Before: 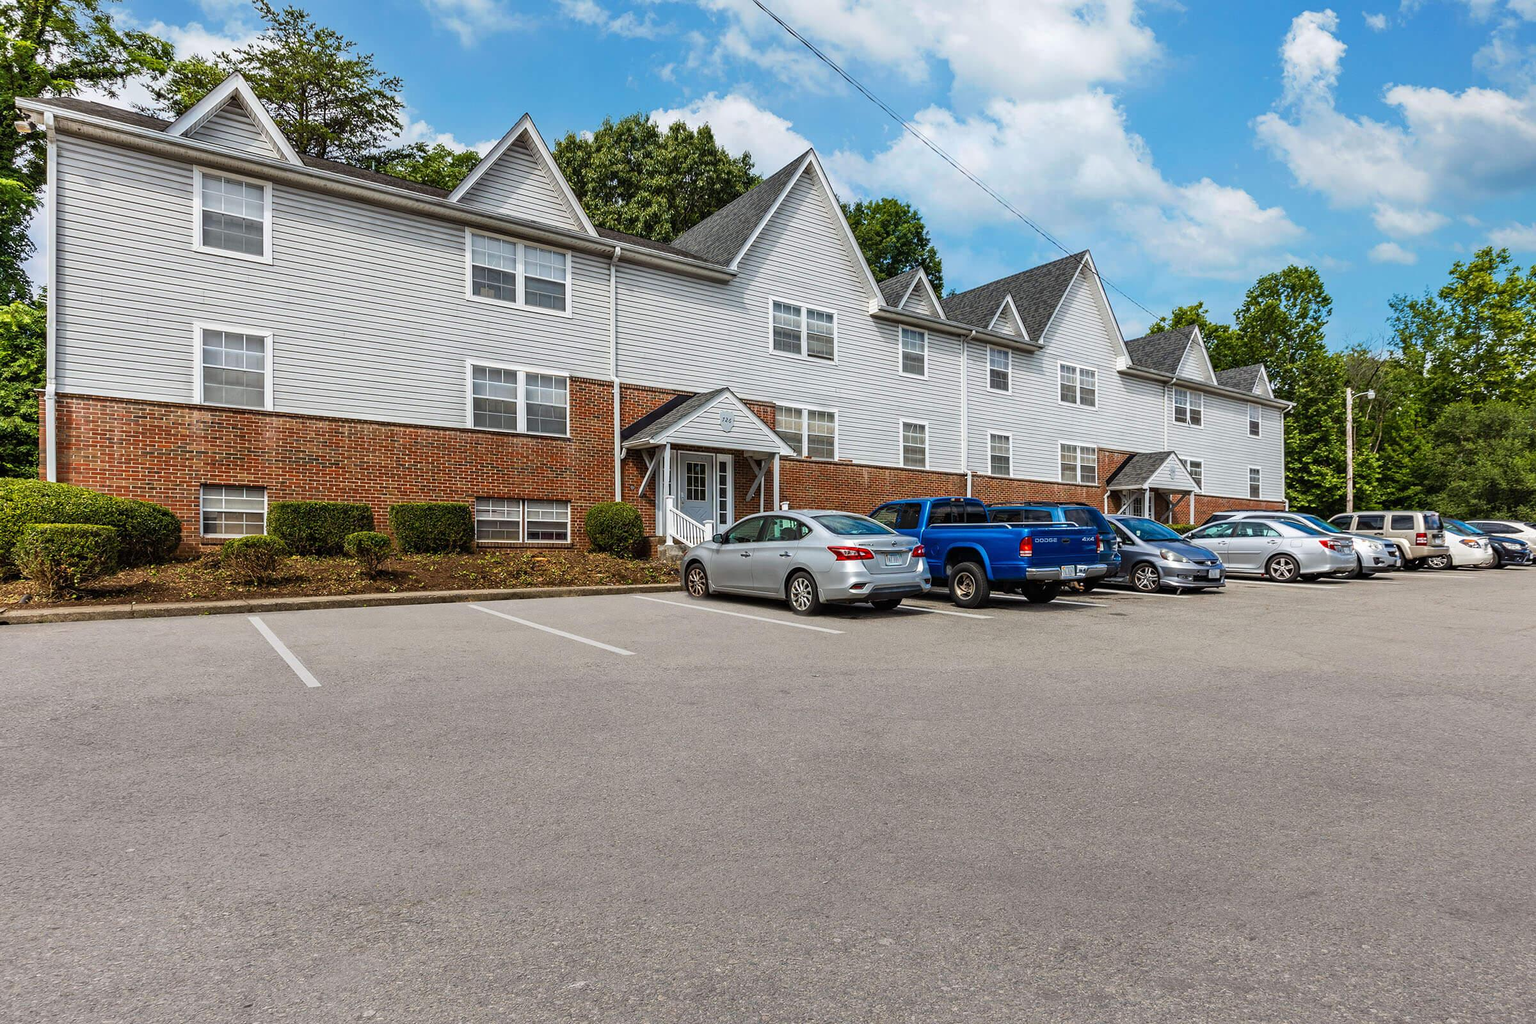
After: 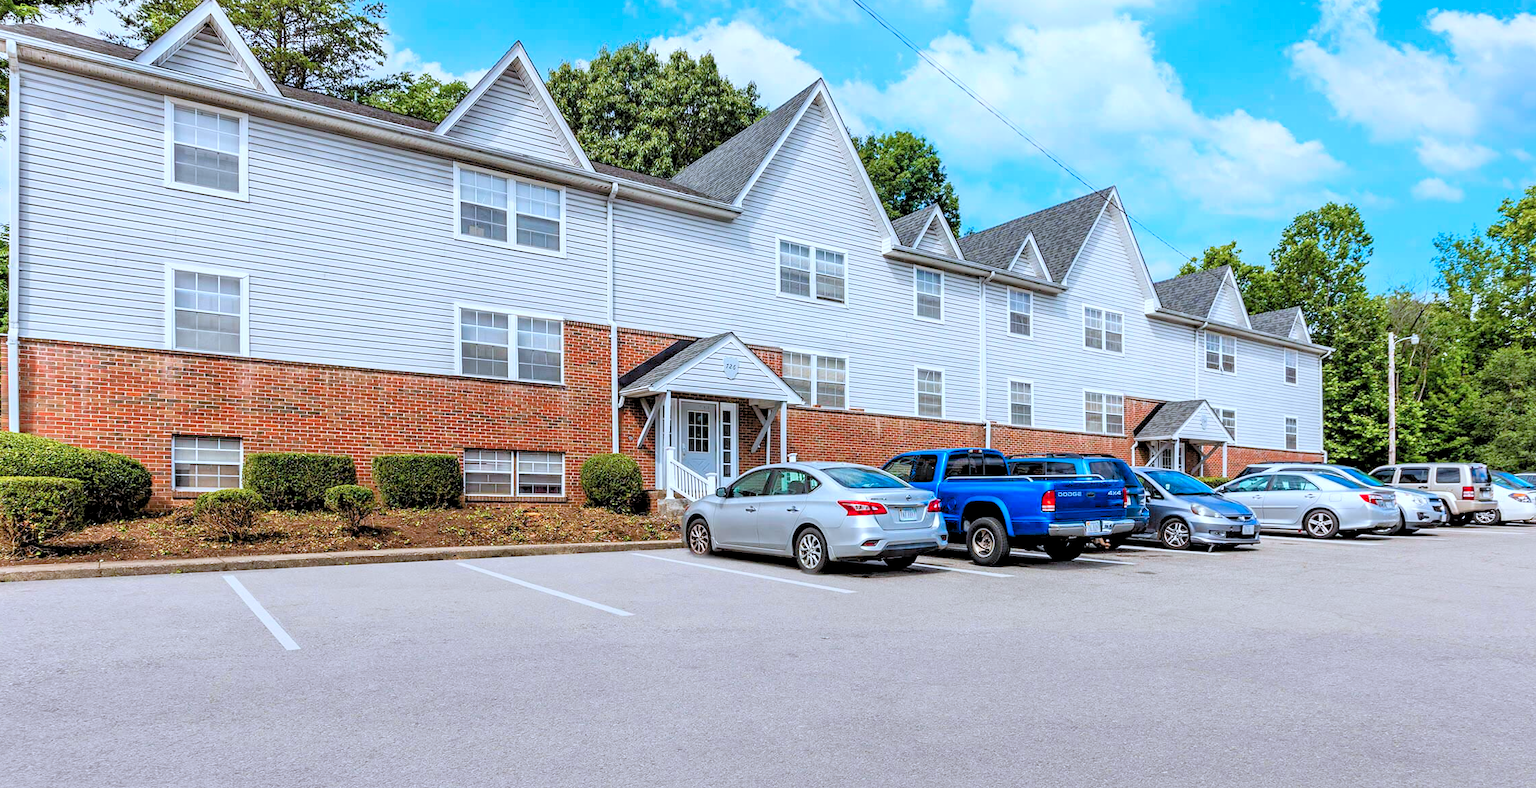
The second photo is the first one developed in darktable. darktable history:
color correction: highlights a* -2.22, highlights b* -18.34
crop: left 2.533%, top 7.322%, right 3.244%, bottom 20.132%
levels: levels [0.072, 0.414, 0.976]
